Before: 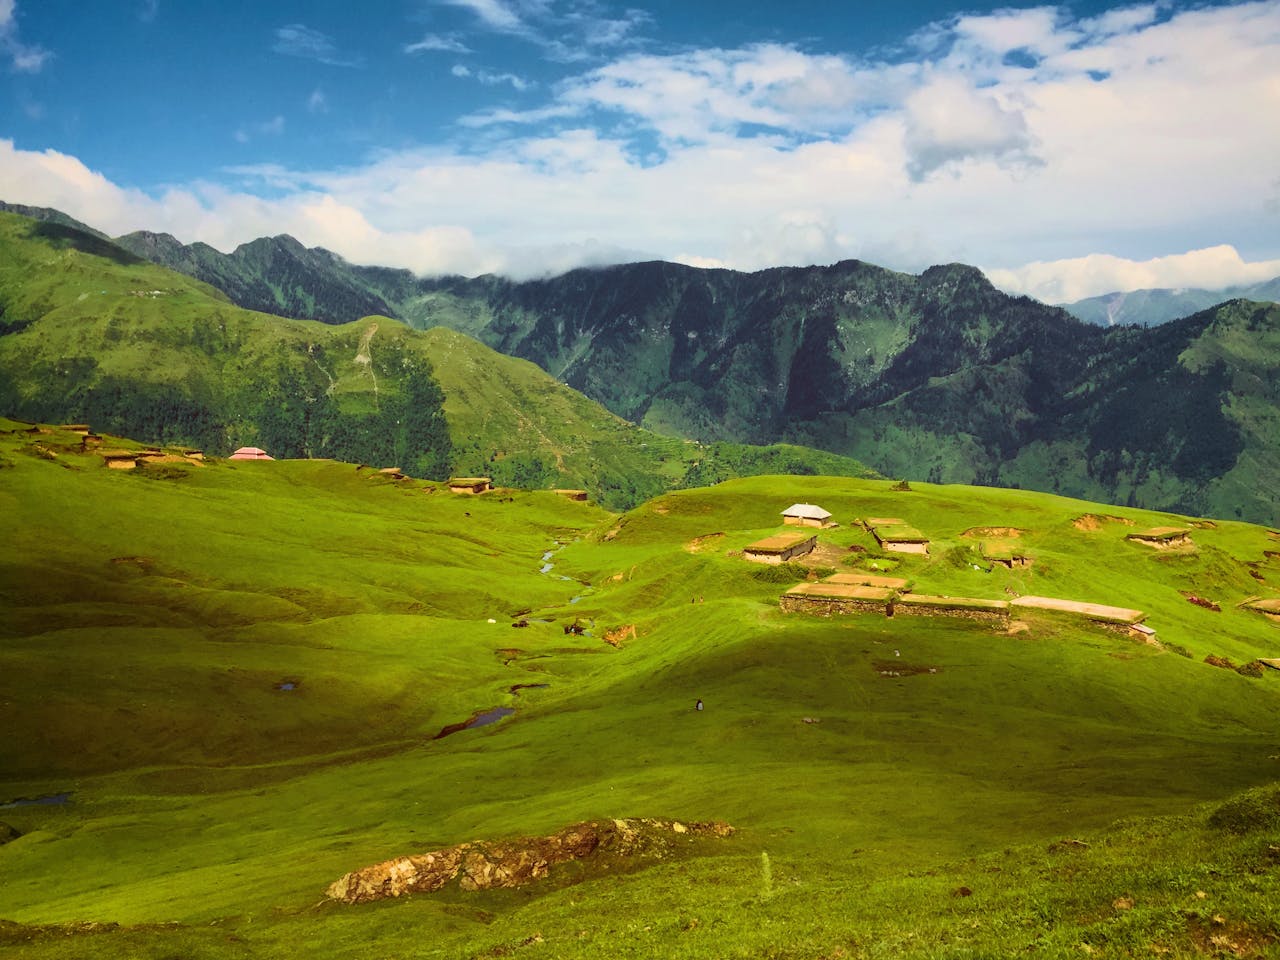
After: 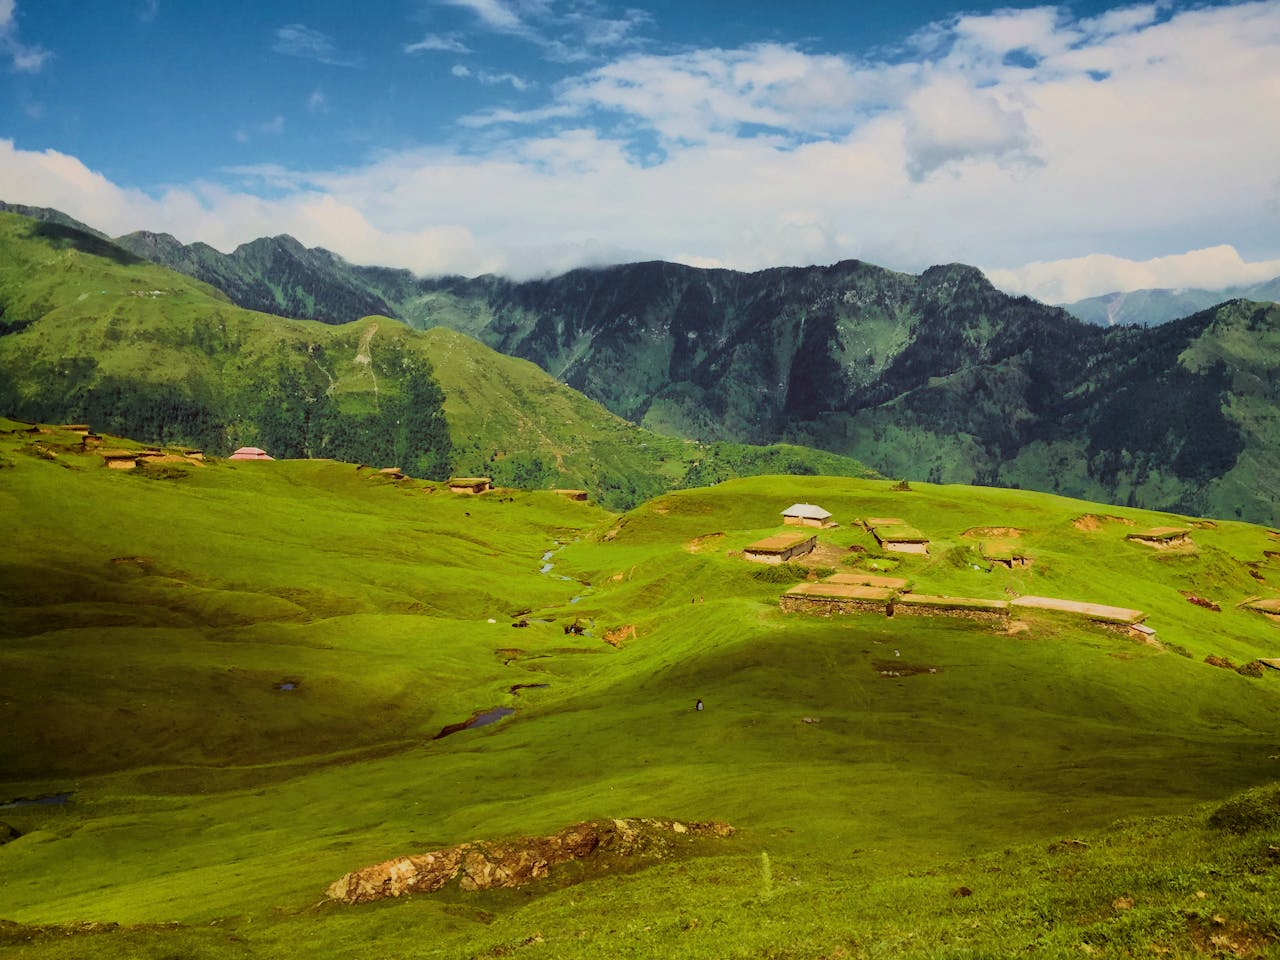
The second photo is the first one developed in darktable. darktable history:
filmic rgb: black relative exposure -8.11 EV, white relative exposure 3.76 EV, hardness 4.44
